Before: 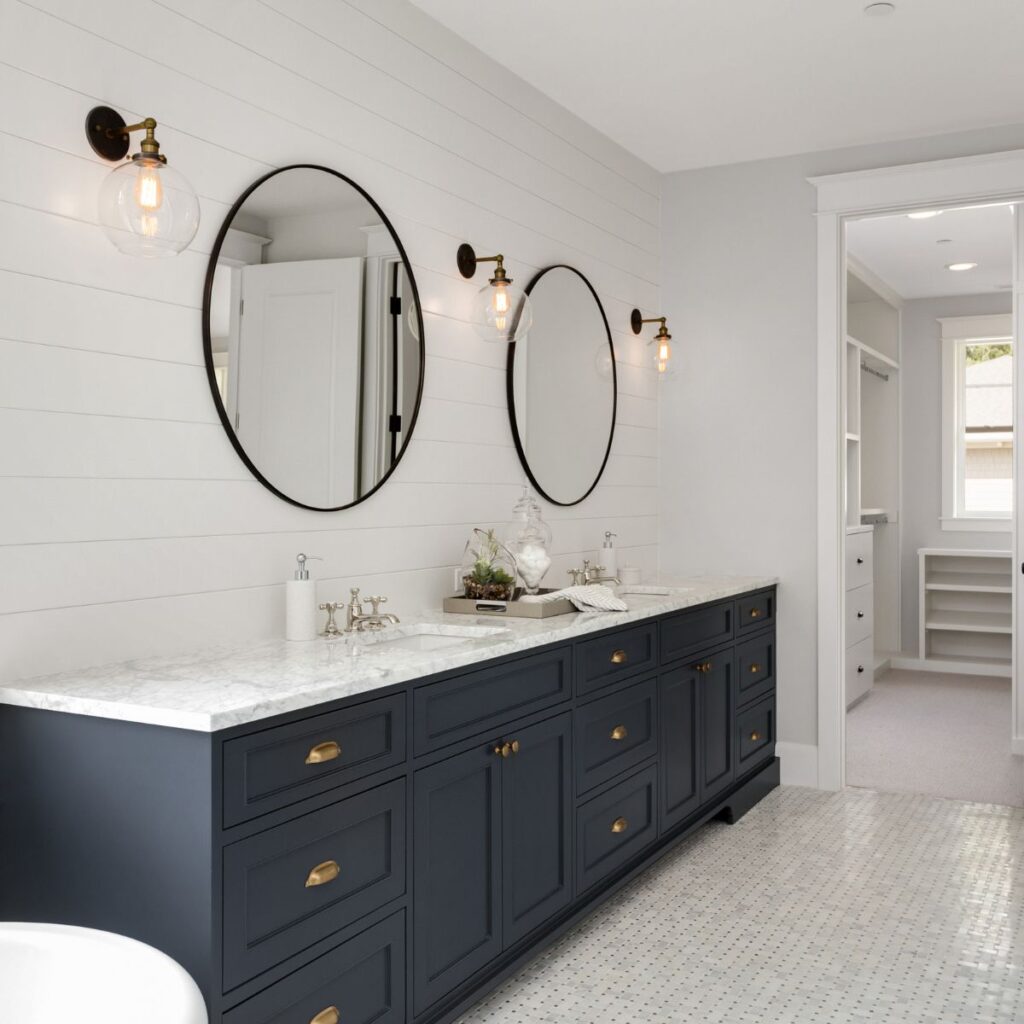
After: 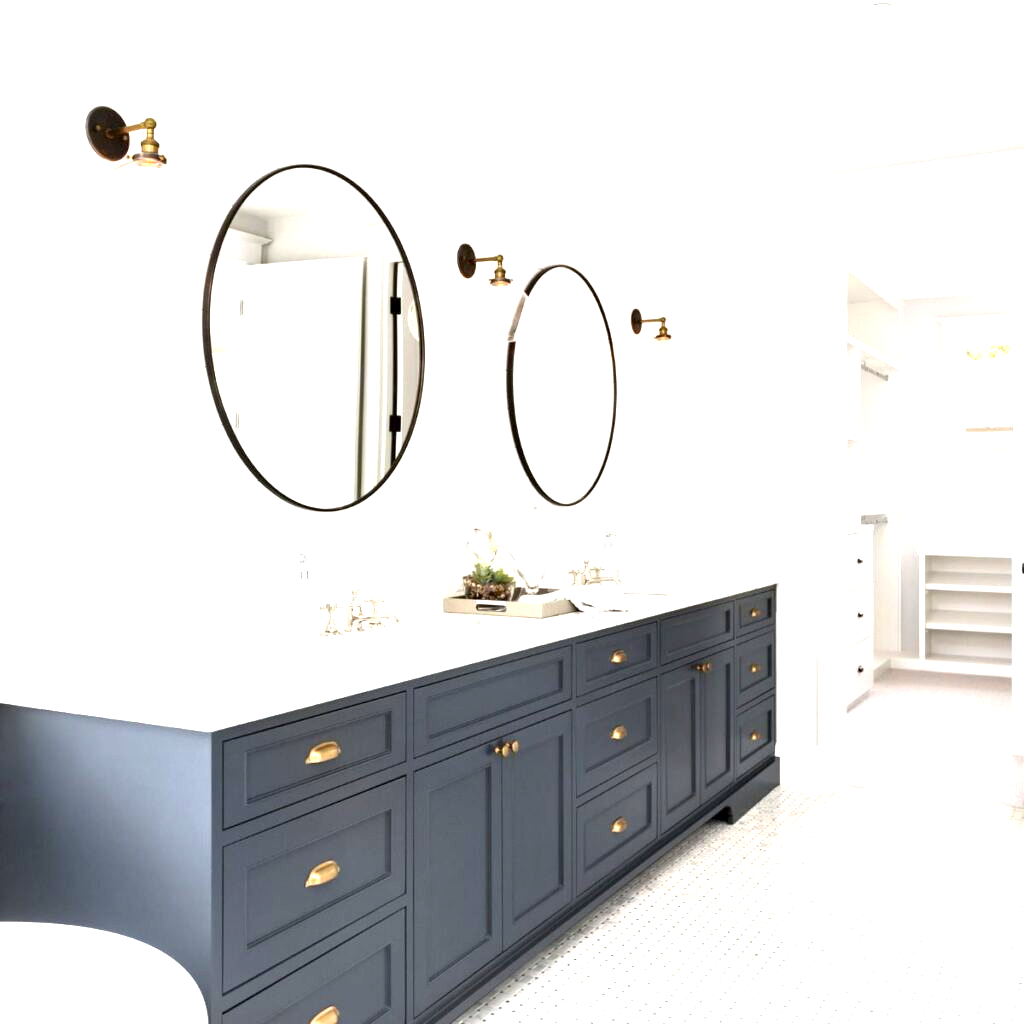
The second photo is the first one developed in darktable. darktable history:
exposure: black level correction 0.001, exposure 1.733 EV, compensate highlight preservation false
